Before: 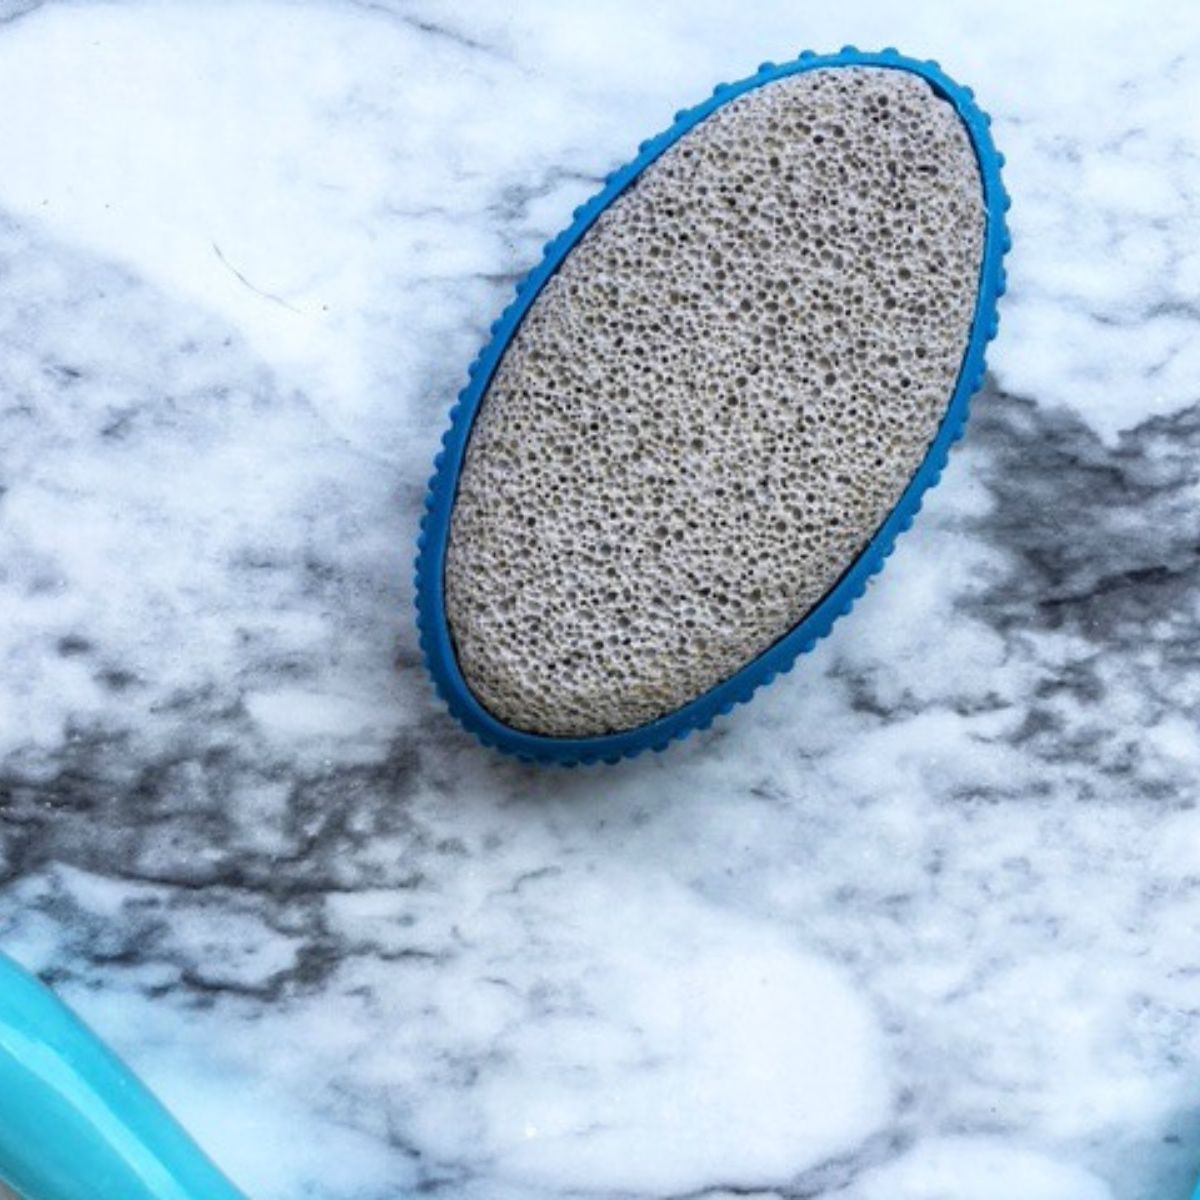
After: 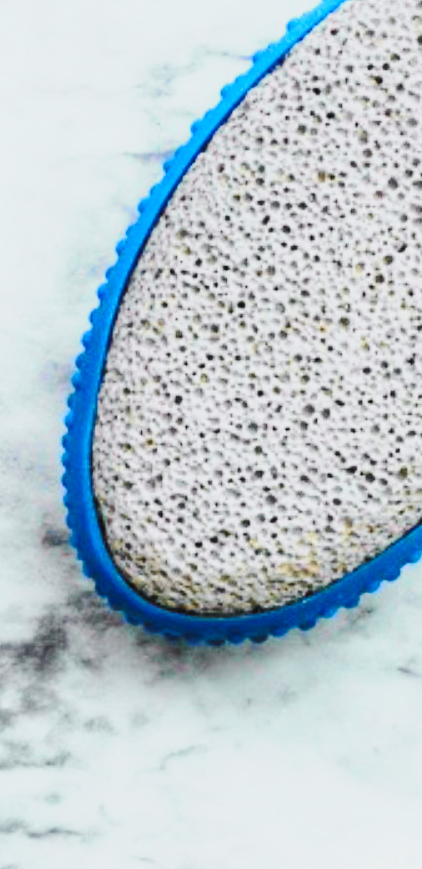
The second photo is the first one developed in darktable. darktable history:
crop and rotate: left 29.476%, top 10.214%, right 35.32%, bottom 17.333%
tone curve: curves: ch0 [(0, 0.026) (0.181, 0.223) (0.405, 0.46) (0.456, 0.528) (0.634, 0.728) (0.877, 0.89) (0.984, 0.935)]; ch1 [(0, 0) (0.443, 0.43) (0.492, 0.488) (0.566, 0.579) (0.595, 0.625) (0.65, 0.657) (0.696, 0.725) (1, 1)]; ch2 [(0, 0) (0.33, 0.301) (0.421, 0.443) (0.447, 0.489) (0.495, 0.494) (0.537, 0.57) (0.586, 0.591) (0.663, 0.686) (1, 1)], color space Lab, independent channels, preserve colors none
color zones: curves: ch1 [(0, 0.455) (0.063, 0.455) (0.286, 0.495) (0.429, 0.5) (0.571, 0.5) (0.714, 0.5) (0.857, 0.5) (1, 0.455)]; ch2 [(0, 0.532) (0.063, 0.521) (0.233, 0.447) (0.429, 0.489) (0.571, 0.5) (0.714, 0.5) (0.857, 0.5) (1, 0.532)]
base curve: curves: ch0 [(0, 0) (0.028, 0.03) (0.121, 0.232) (0.46, 0.748) (0.859, 0.968) (1, 1)], preserve colors none
